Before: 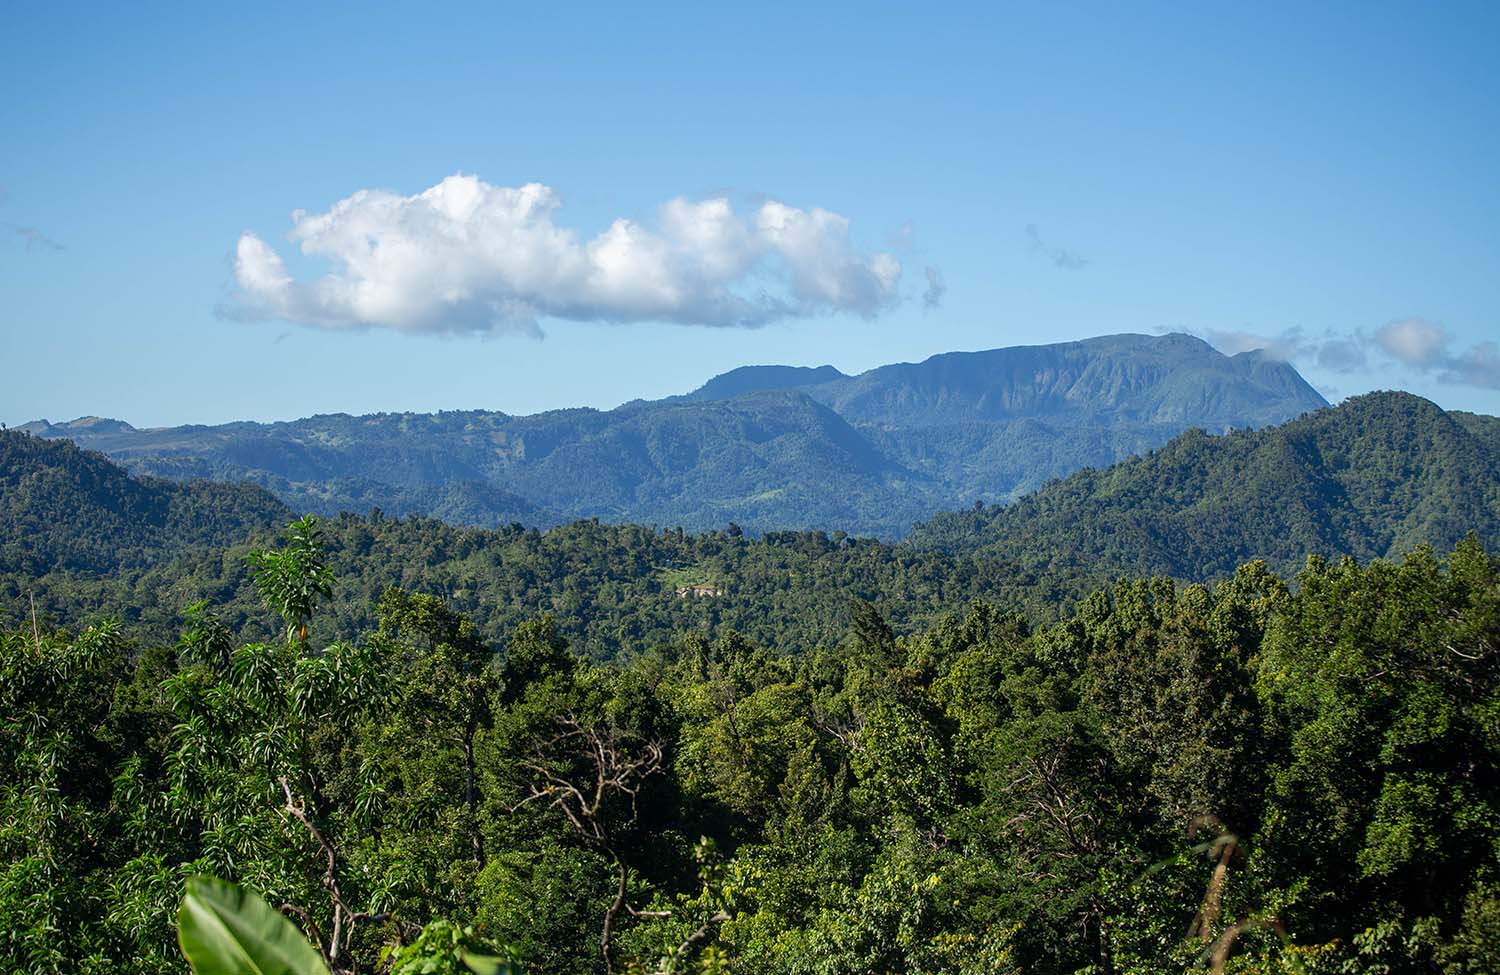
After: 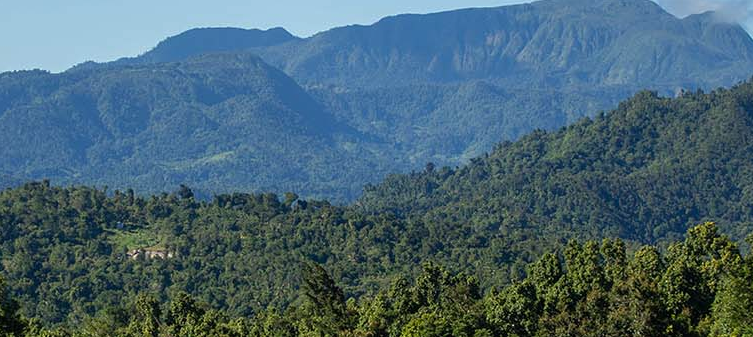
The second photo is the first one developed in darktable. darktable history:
crop: left 36.607%, top 34.735%, right 13.146%, bottom 30.611%
base curve: curves: ch0 [(0, 0) (0.74, 0.67) (1, 1)]
